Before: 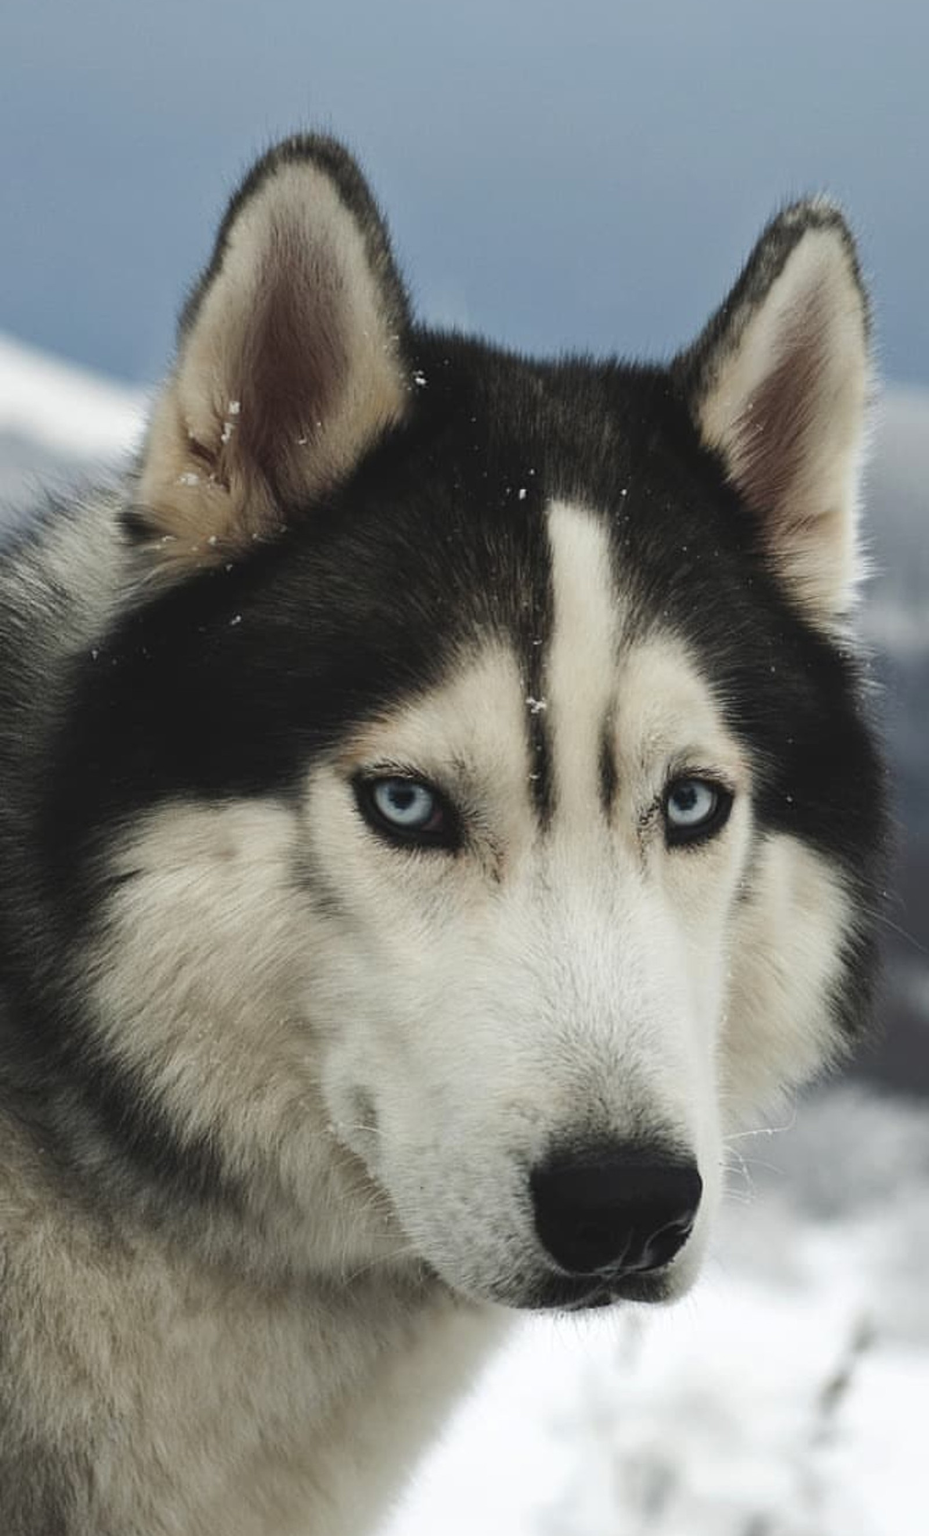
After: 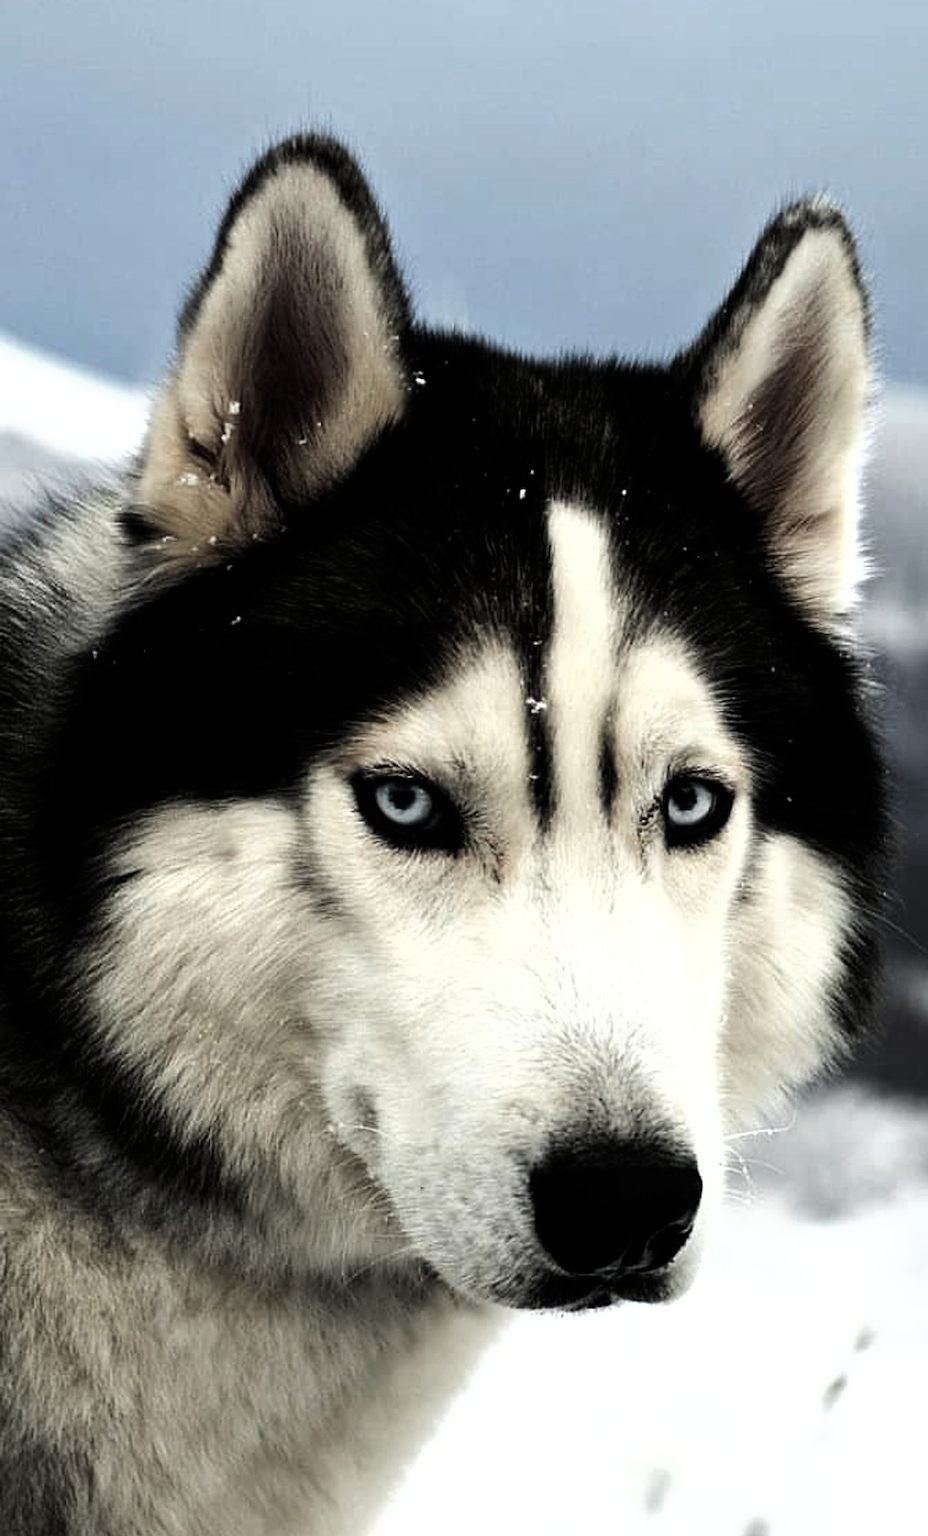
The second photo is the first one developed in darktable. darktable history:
sharpen: amount 0.208
filmic rgb: black relative exposure -8.22 EV, white relative exposure 2.2 EV, hardness 7.16, latitude 85.52%, contrast 1.708, highlights saturation mix -3.77%, shadows ↔ highlights balance -2.47%, color science v5 (2021), contrast in shadows safe, contrast in highlights safe
